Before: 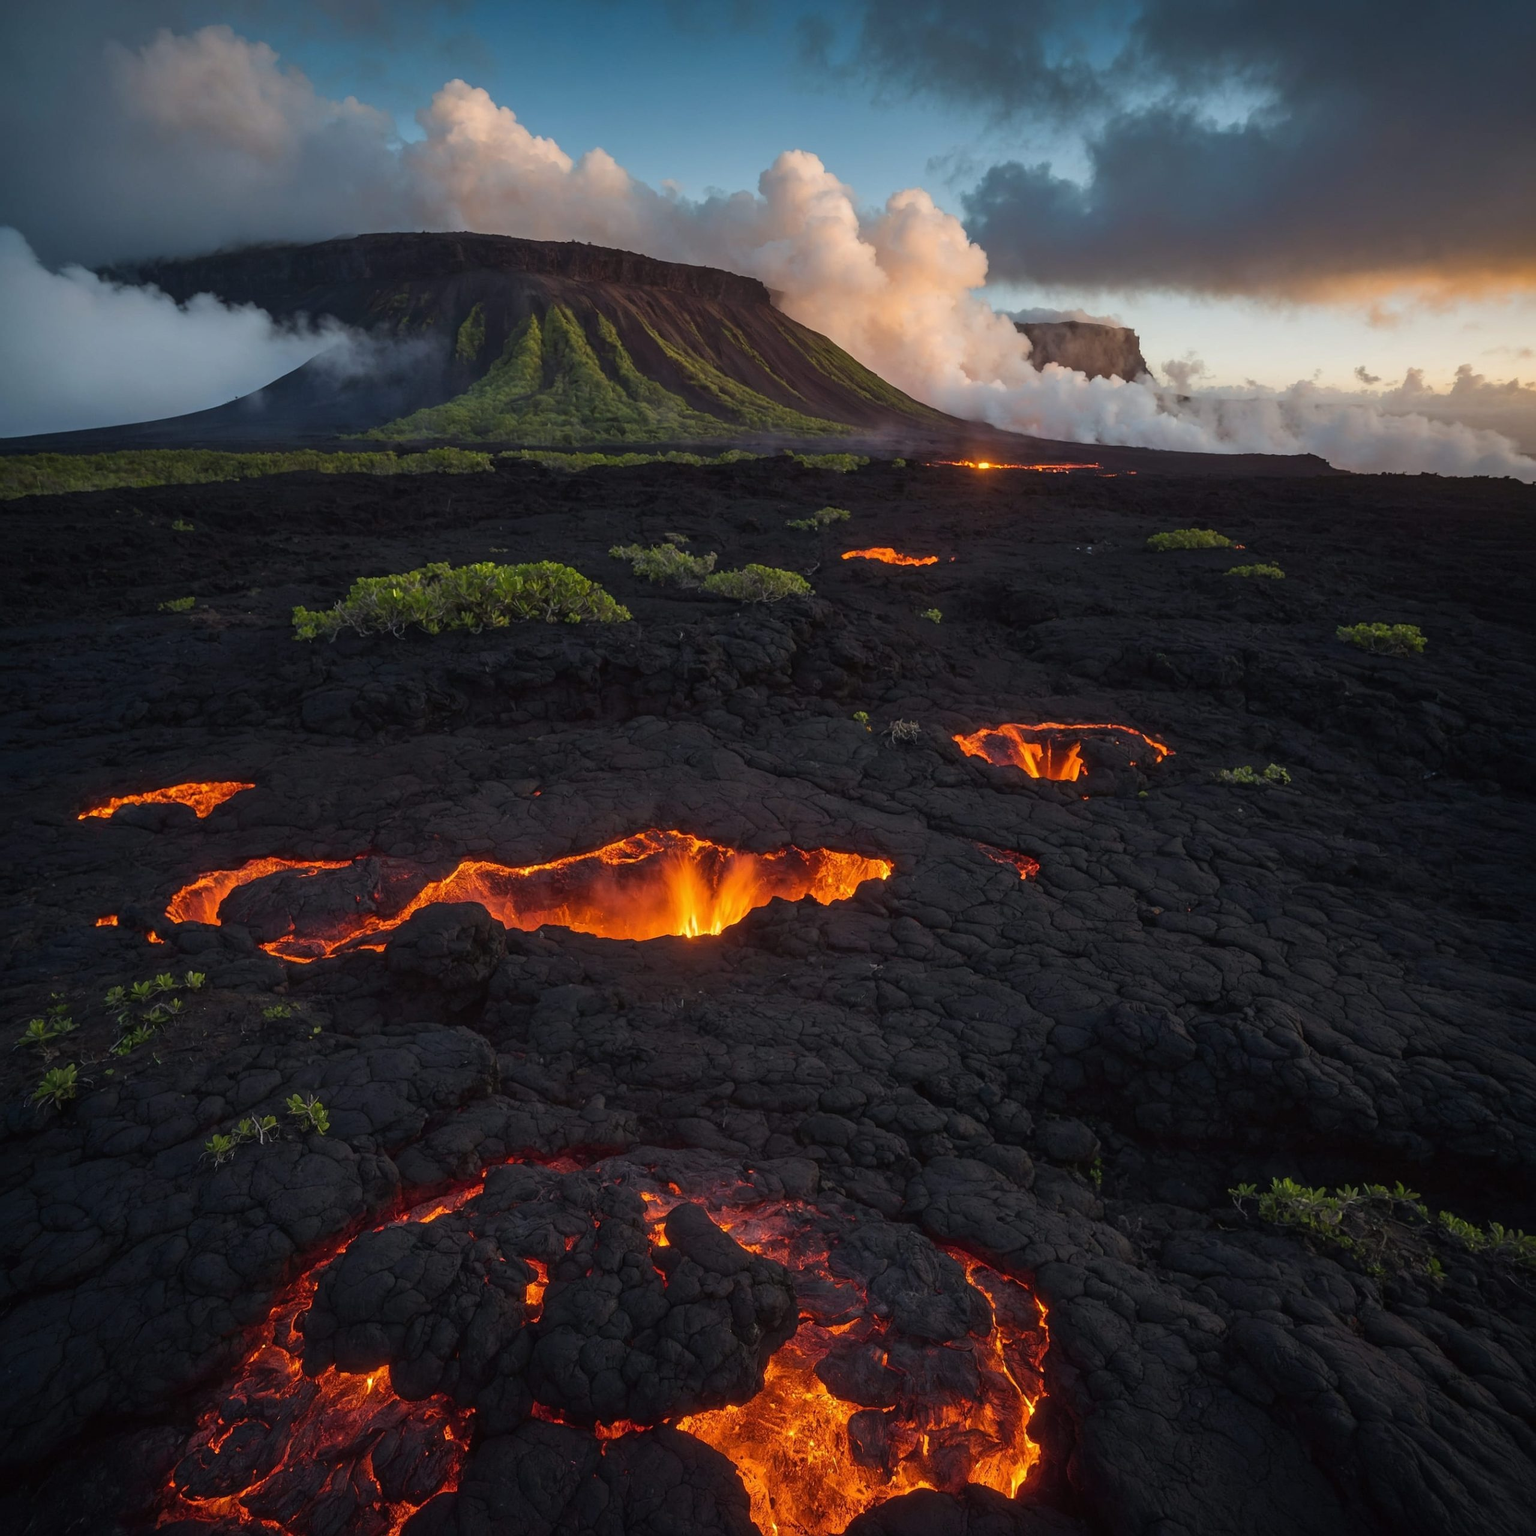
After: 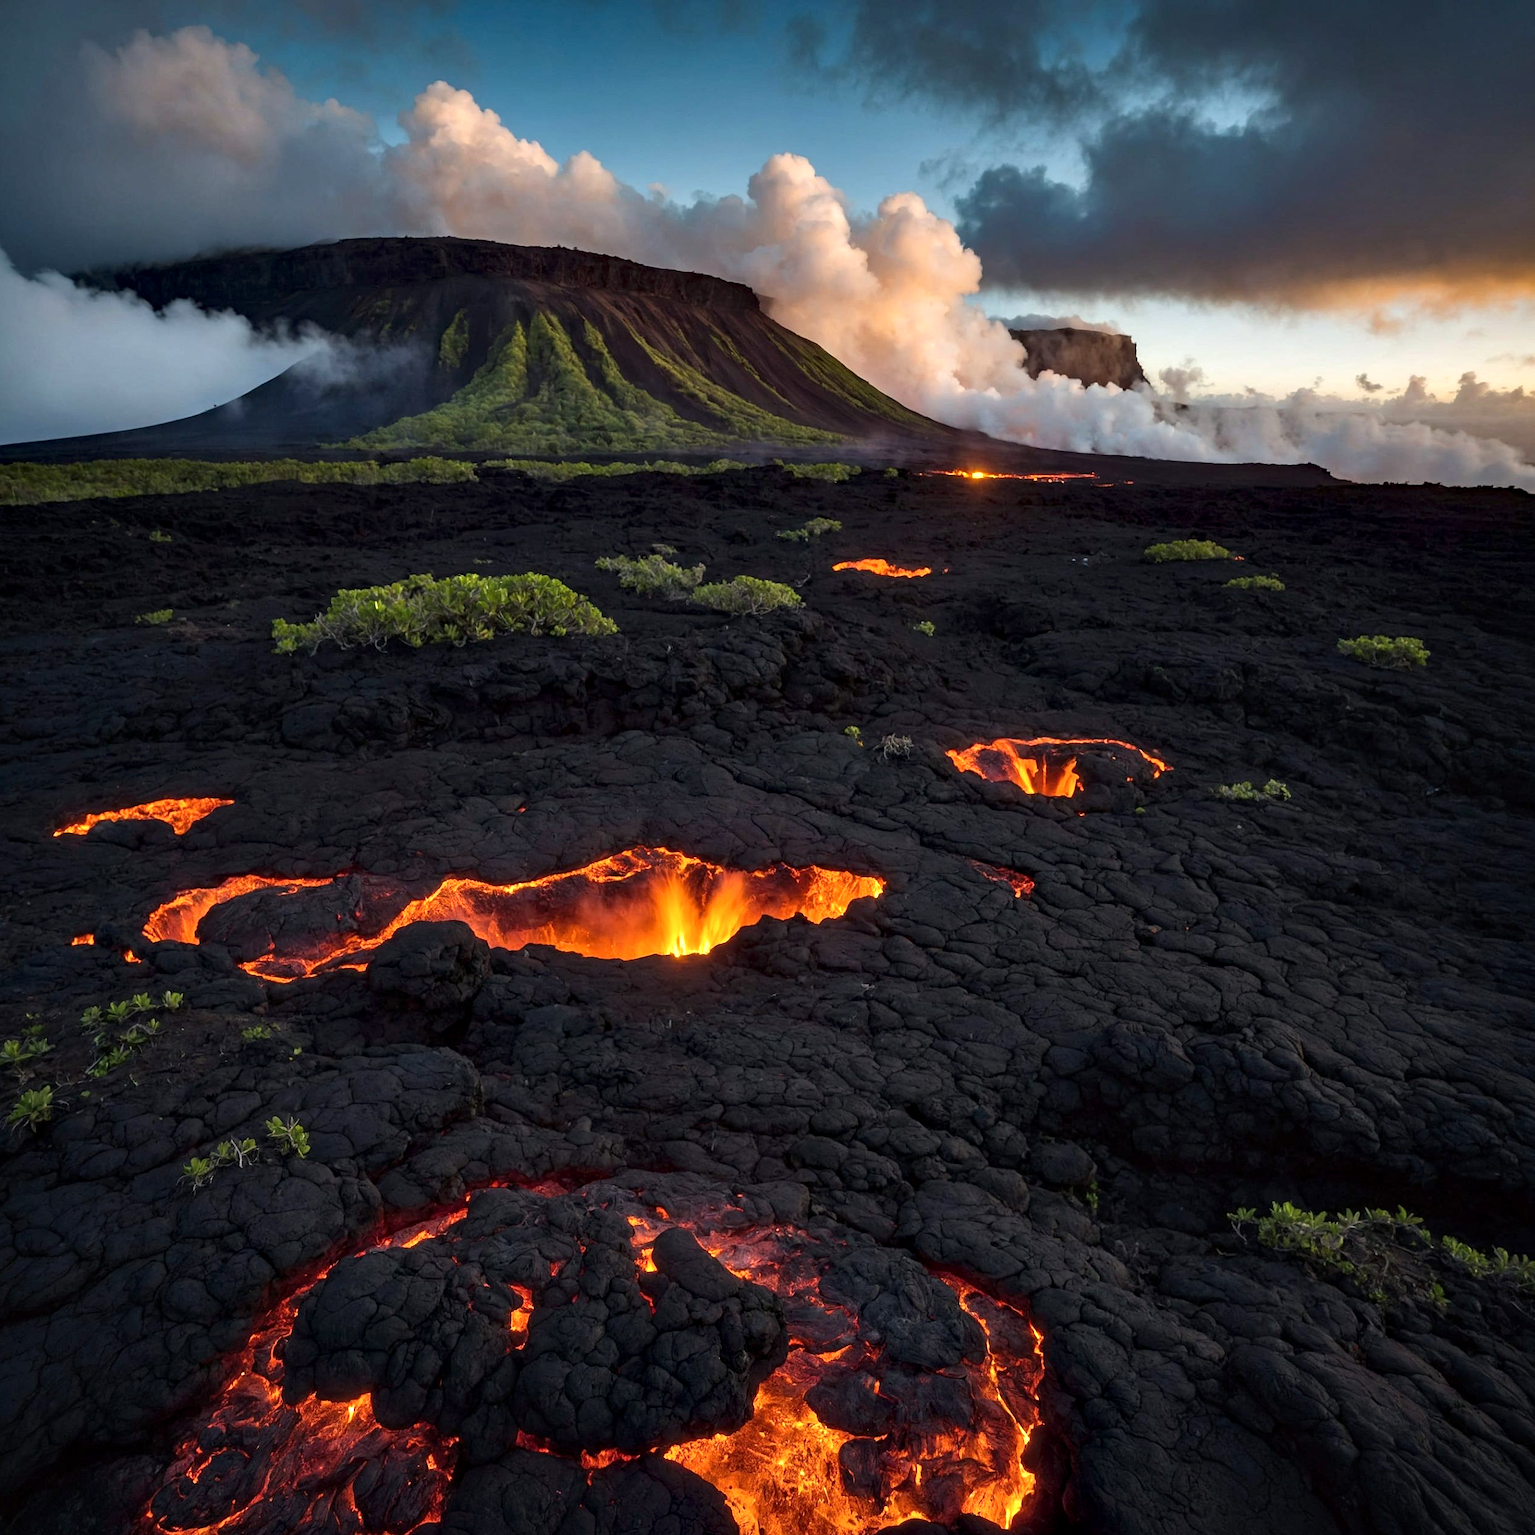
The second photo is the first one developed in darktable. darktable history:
contrast equalizer: y [[0.6 ×6], [0.55 ×6], [0 ×6], [0 ×6], [0 ×6]], mix 0.775
crop: left 1.705%, right 0.278%, bottom 1.96%
haze removal: strength 0.122, distance 0.255, adaptive false
